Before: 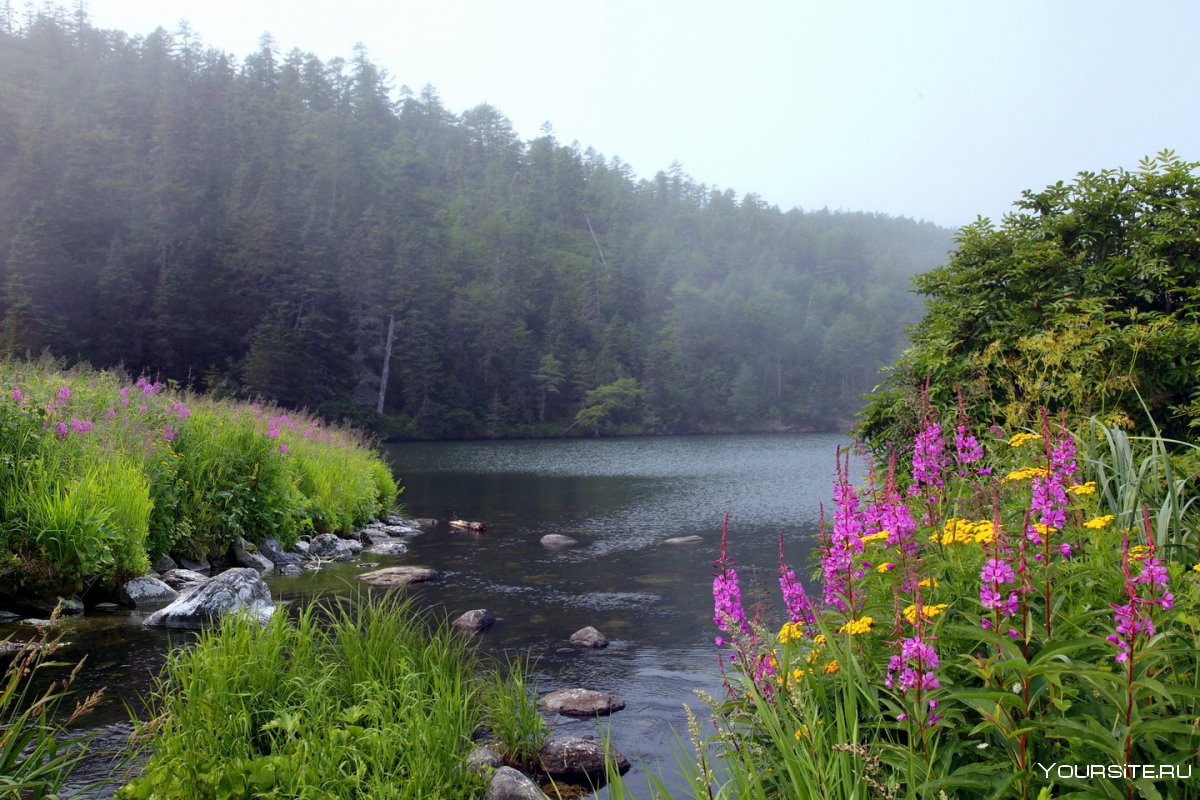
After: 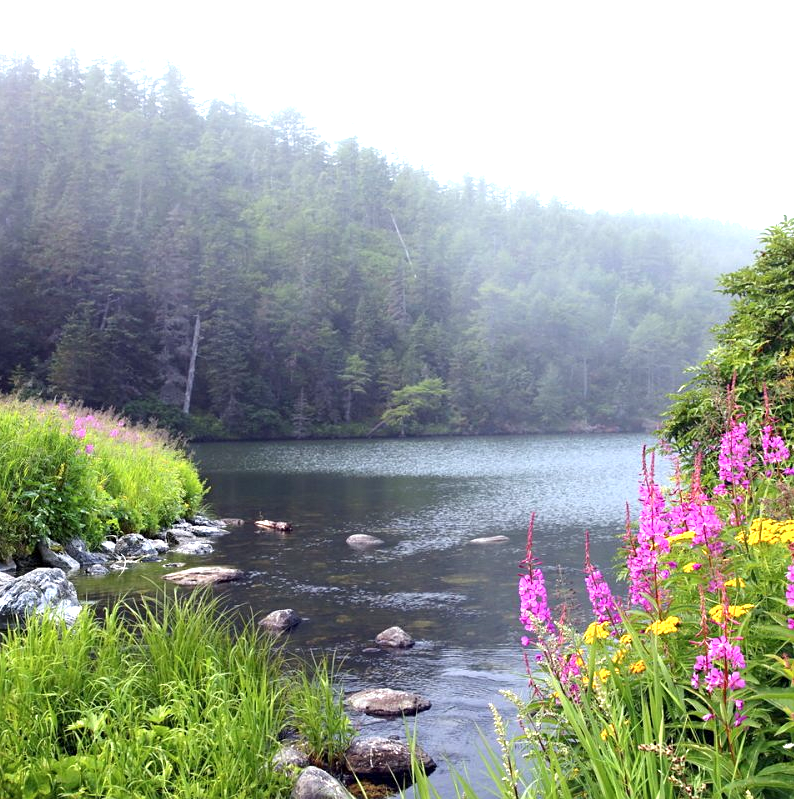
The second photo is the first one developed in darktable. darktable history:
exposure: exposure 1.161 EV, compensate exposure bias true, compensate highlight preservation false
sharpen: amount 0.208
crop and rotate: left 16.205%, right 17.58%
contrast brightness saturation: saturation -0.061
